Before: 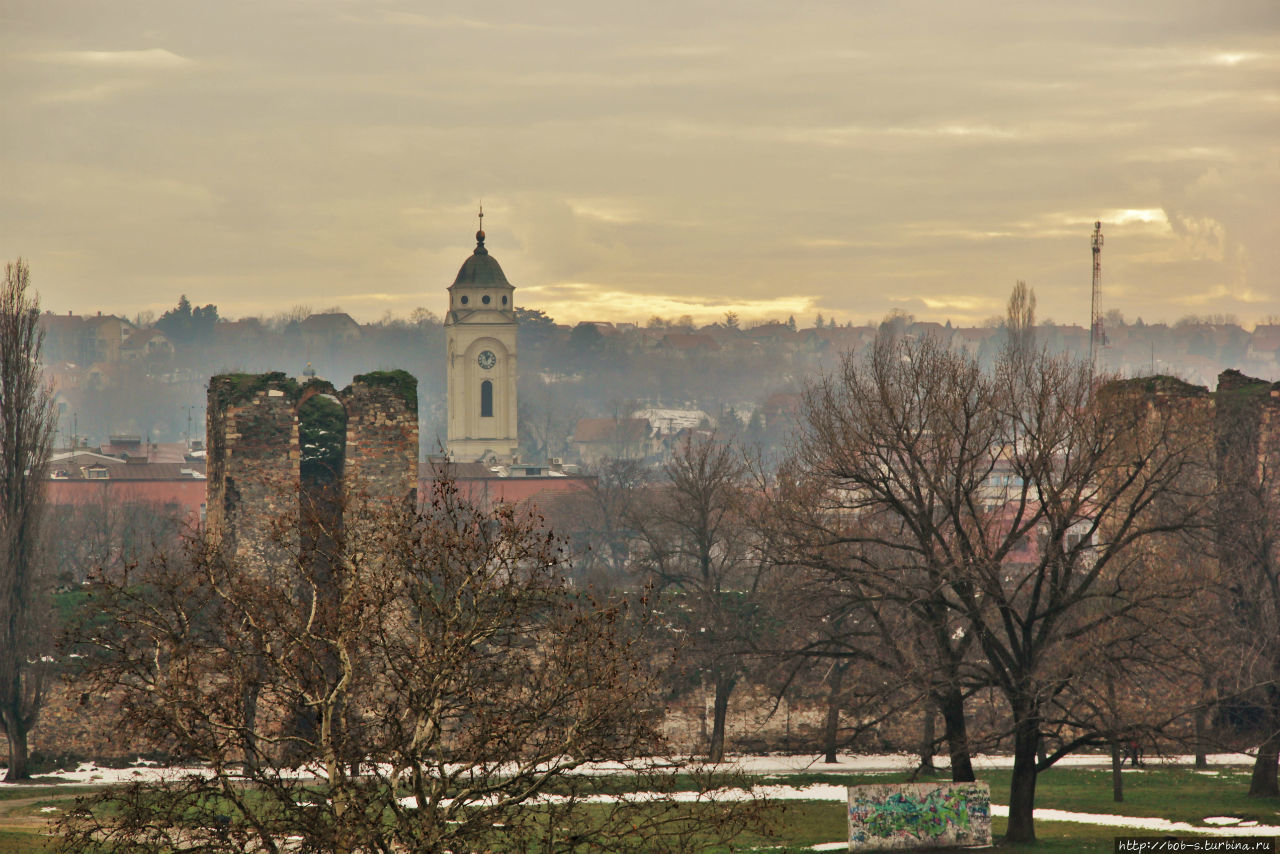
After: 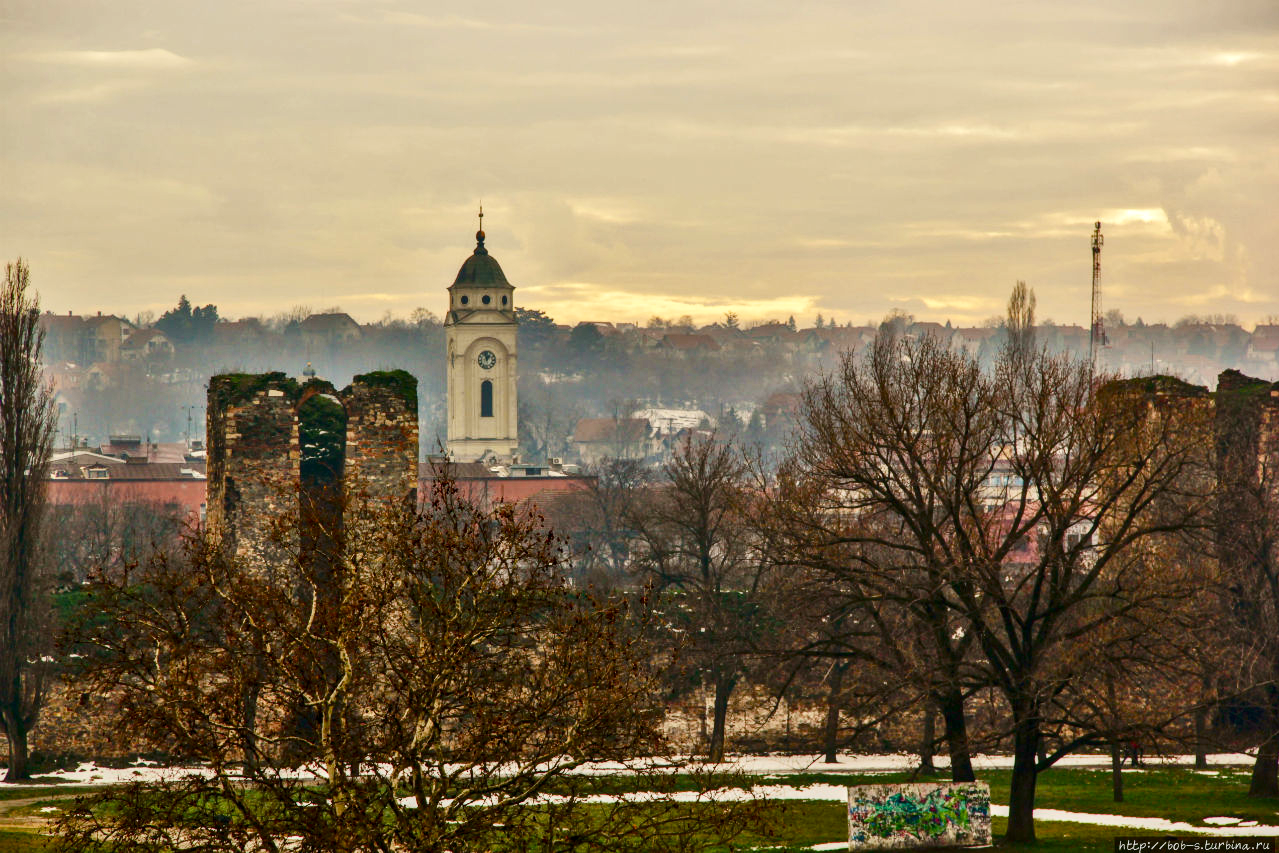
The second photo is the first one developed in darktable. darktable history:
local contrast: on, module defaults
color balance rgb: perceptual saturation grading › global saturation 44.158%, perceptual saturation grading › highlights -50.298%, perceptual saturation grading › shadows 30.094%, perceptual brilliance grading › global brilliance 2.655%, perceptual brilliance grading › highlights -2.677%, perceptual brilliance grading › shadows 3.689%, global vibrance 25.47%
exposure: black level correction 0.001, exposure -0.122 EV, compensate highlight preservation false
contrast brightness saturation: contrast 0.297
